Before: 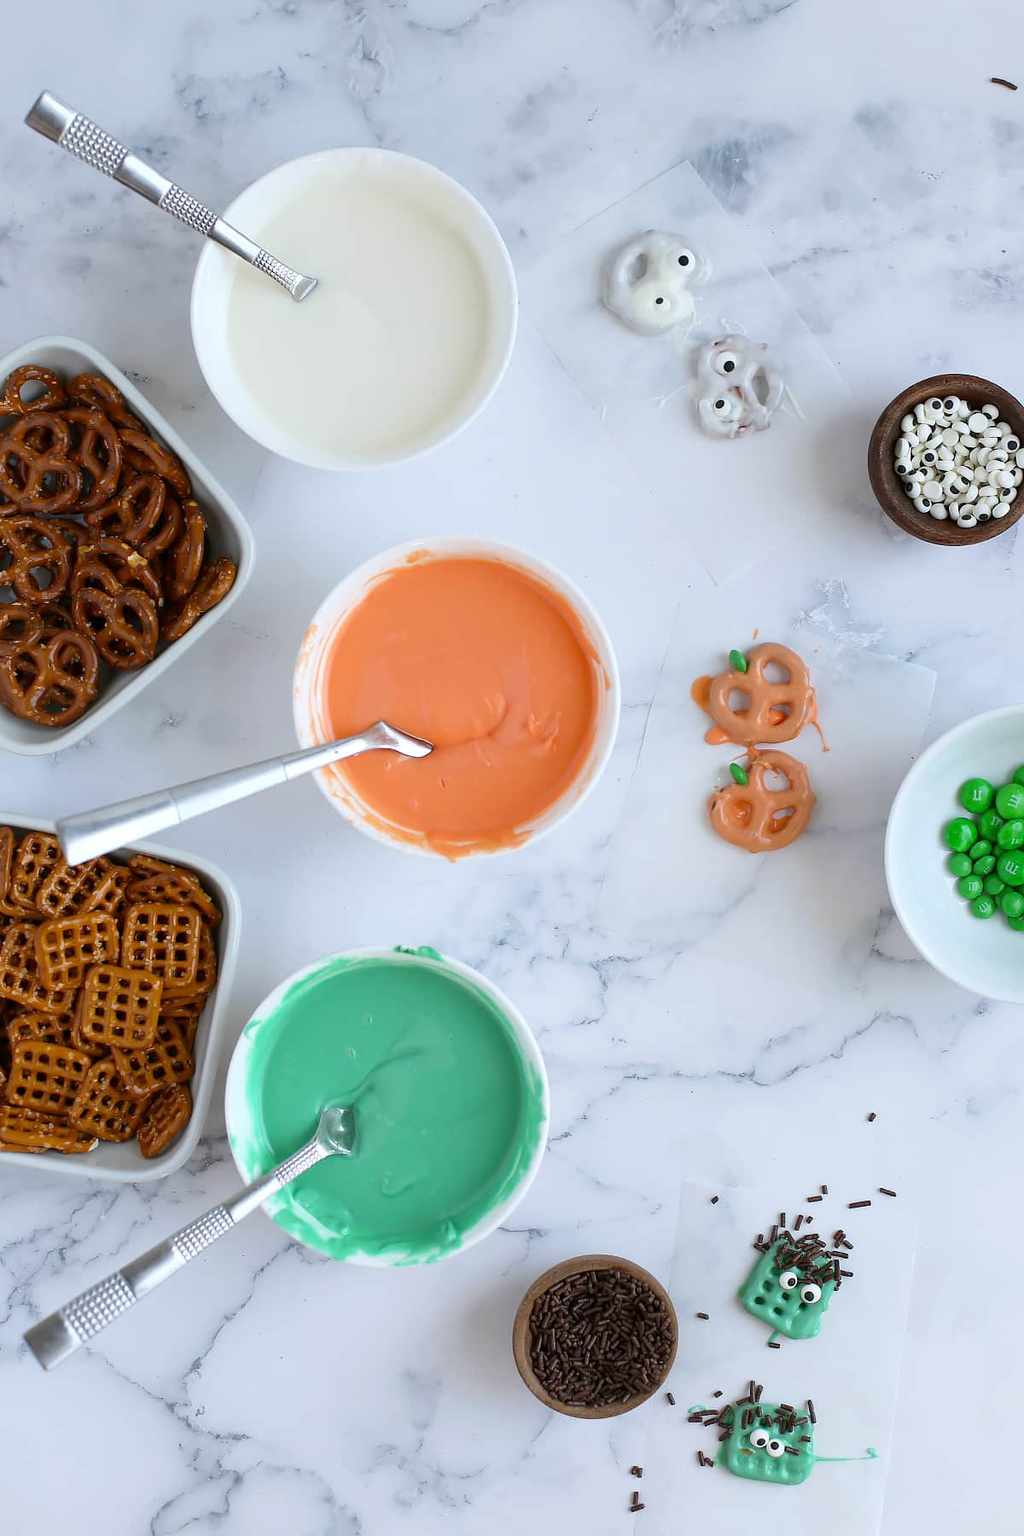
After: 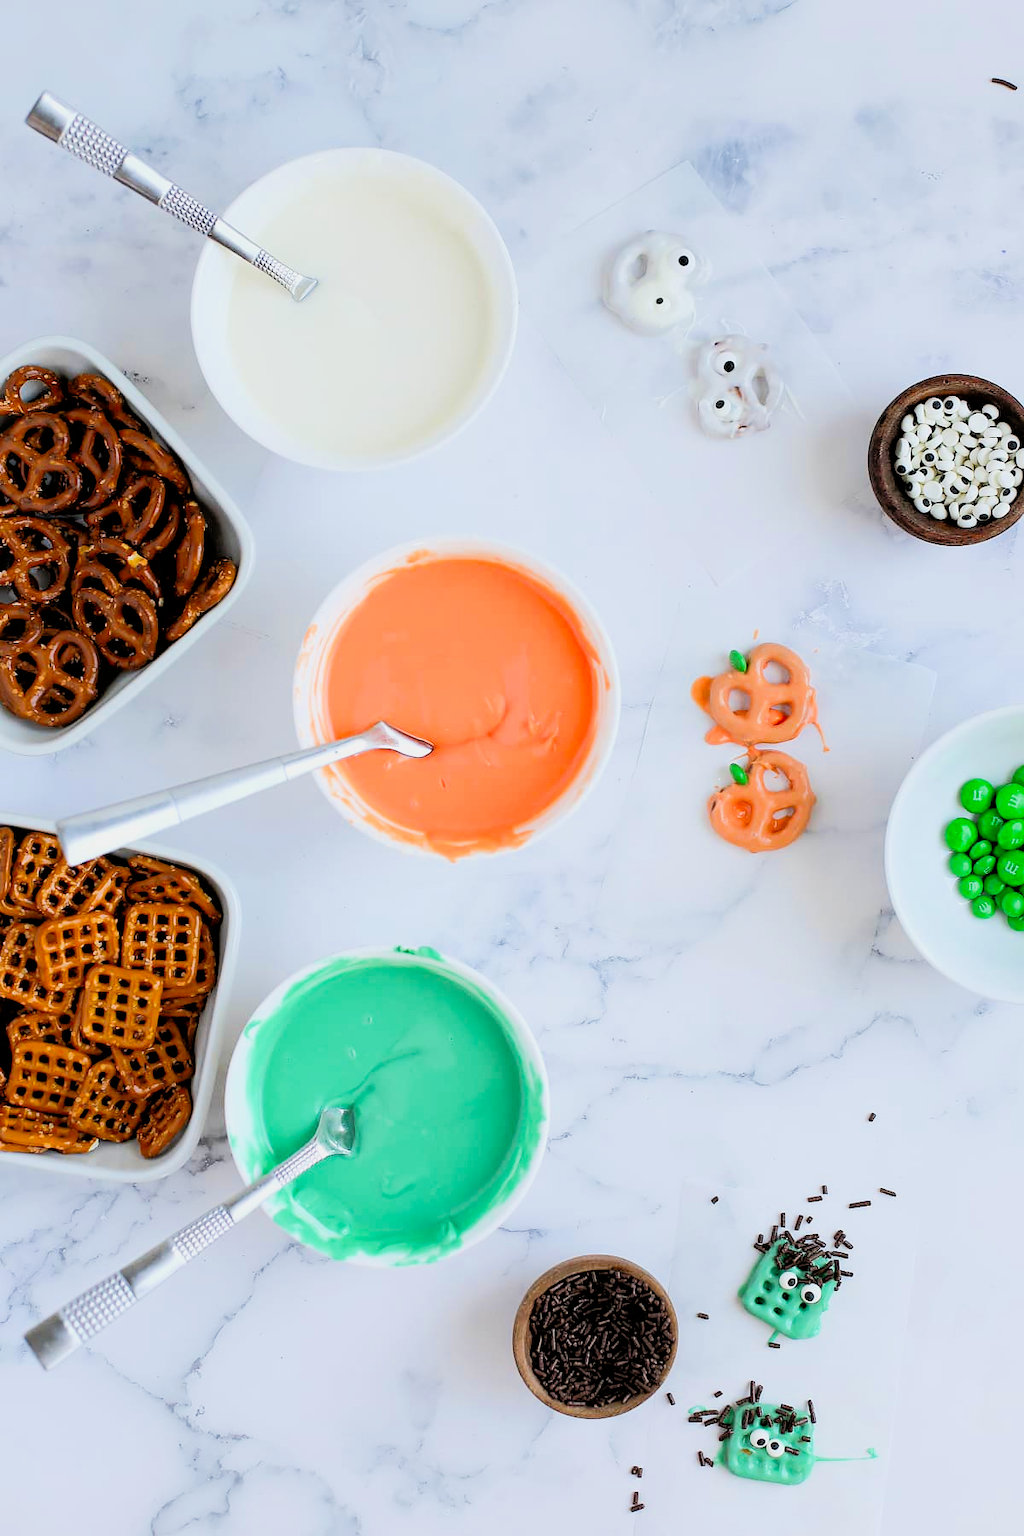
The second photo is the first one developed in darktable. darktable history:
exposure: exposure 0.585 EV, compensate highlight preservation false
tone equalizer: -8 EV -1.88 EV, -7 EV -1.16 EV, -6 EV -1.59 EV, edges refinement/feathering 500, mask exposure compensation -1.24 EV, preserve details no
filmic rgb: black relative exposure -7.5 EV, white relative exposure 5 EV, hardness 3.32, contrast 1.296
color correction: highlights b* 0.055, saturation 1.29
